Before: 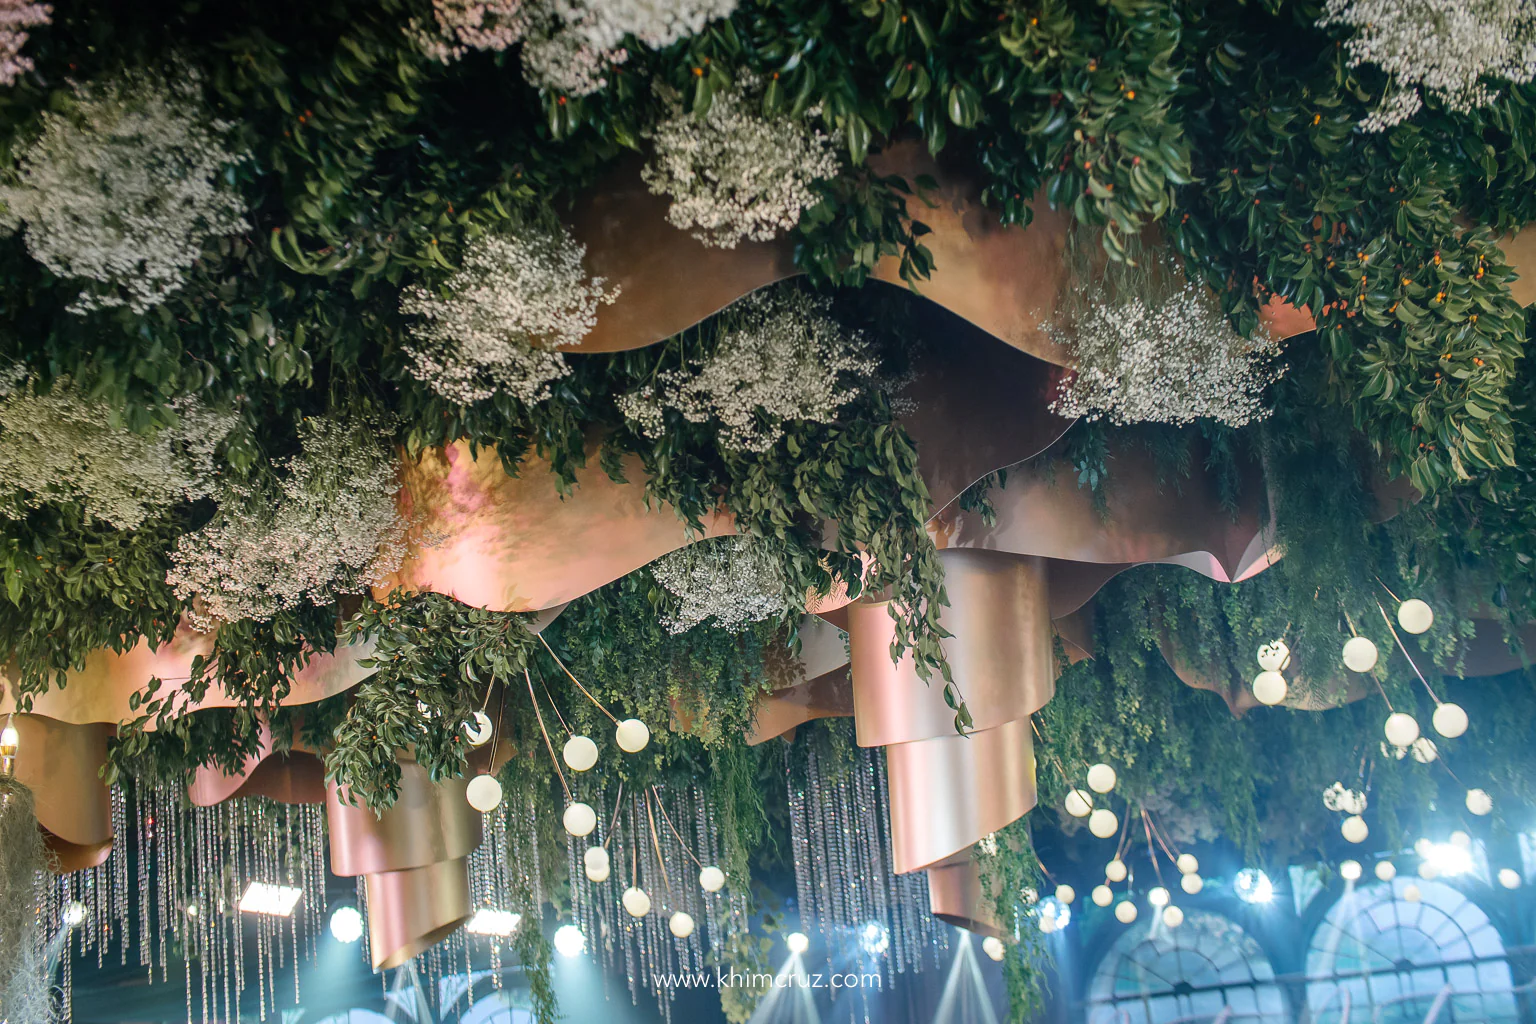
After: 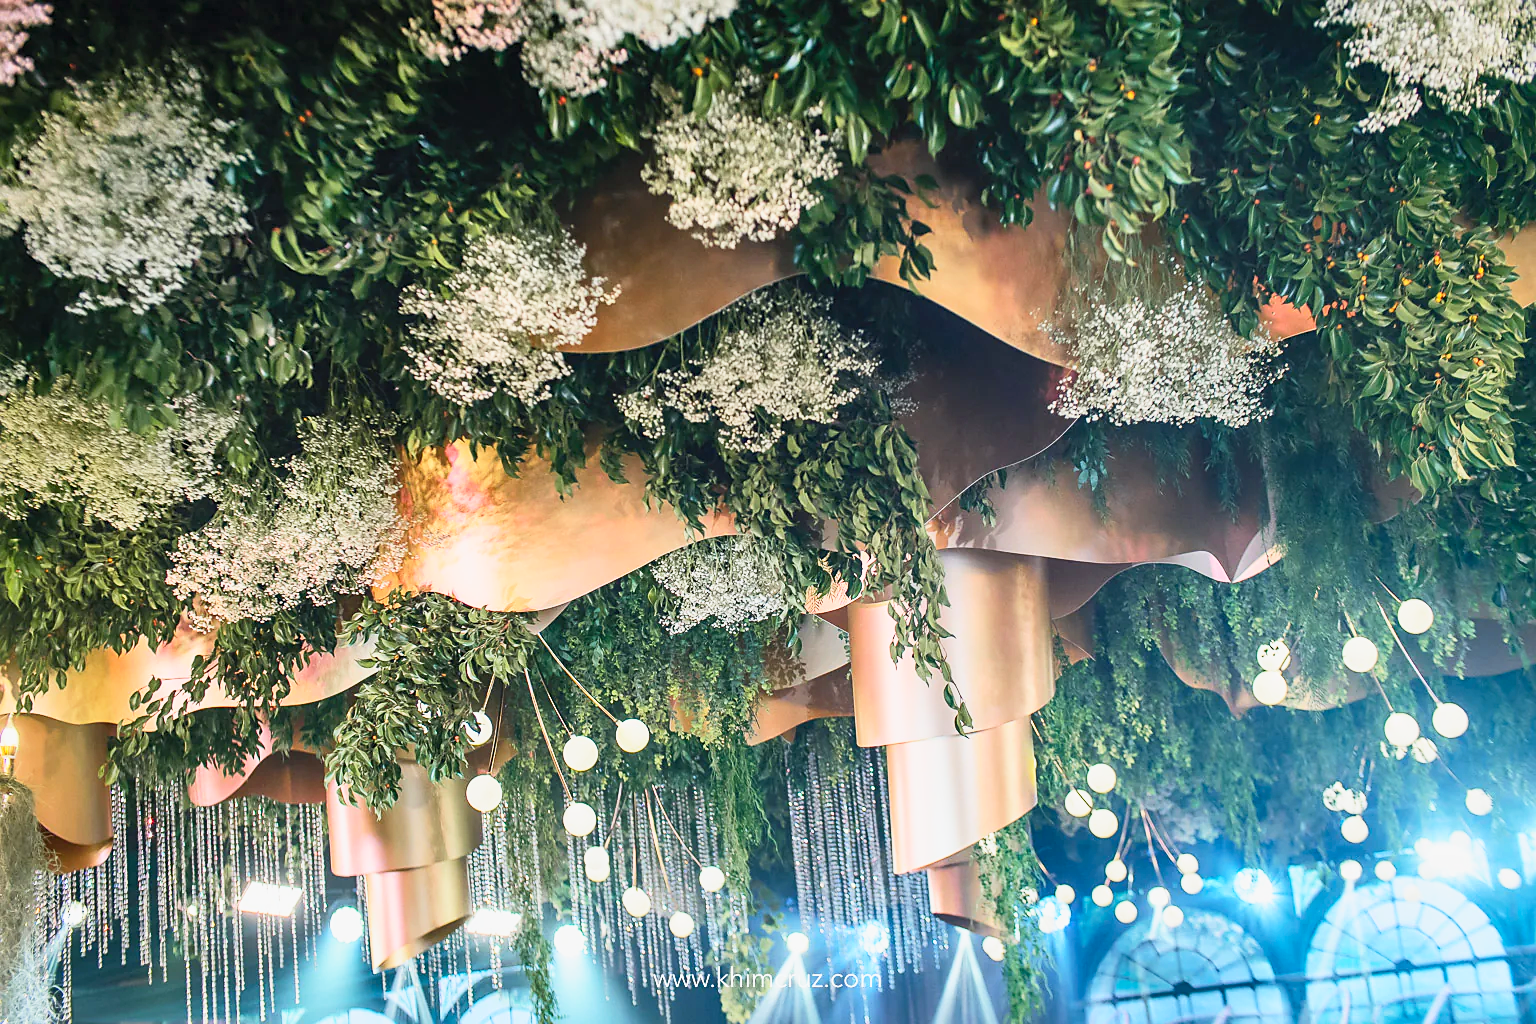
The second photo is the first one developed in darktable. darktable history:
sharpen: radius 1.845, amount 0.393, threshold 1.296
base curve: curves: ch0 [(0, 0) (0.088, 0.125) (0.176, 0.251) (0.354, 0.501) (0.613, 0.749) (1, 0.877)], preserve colors none
contrast brightness saturation: contrast 0.201, brightness 0.168, saturation 0.224
shadows and highlights: soften with gaussian
